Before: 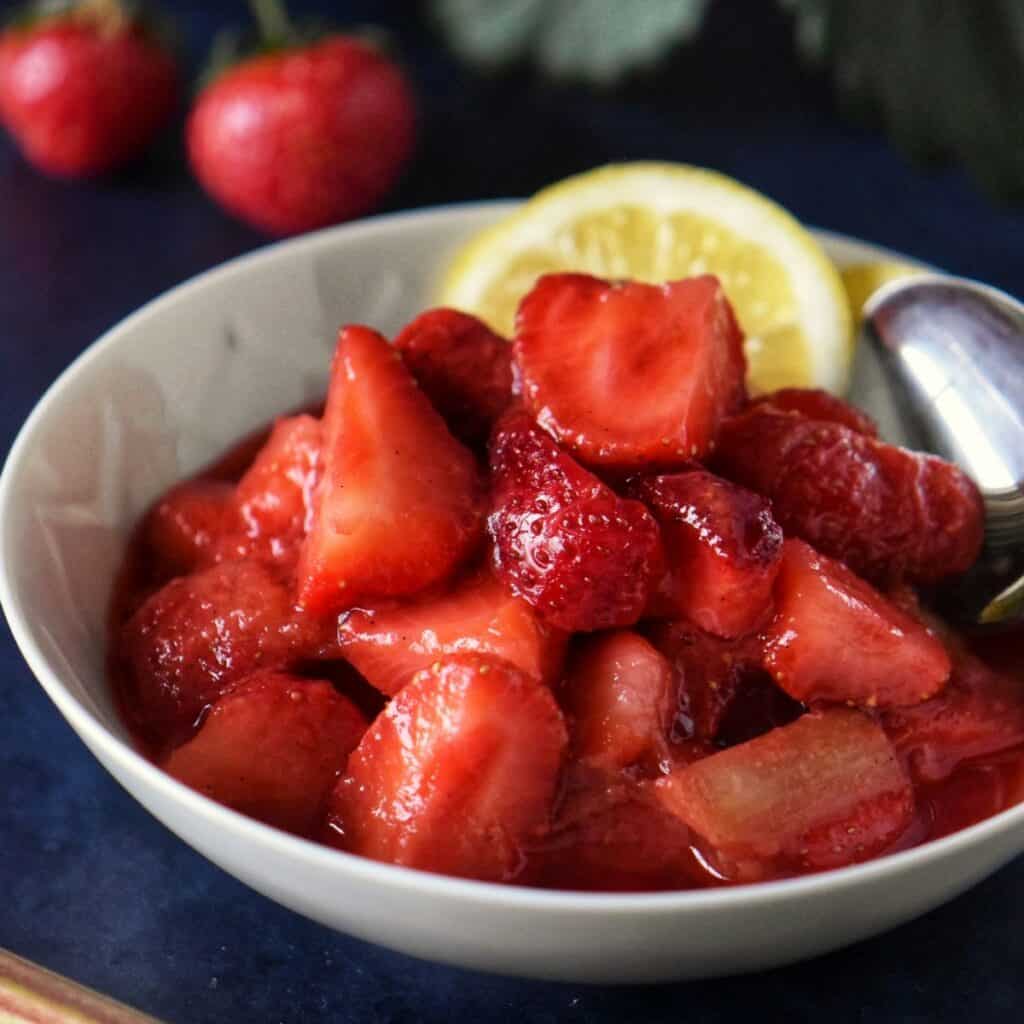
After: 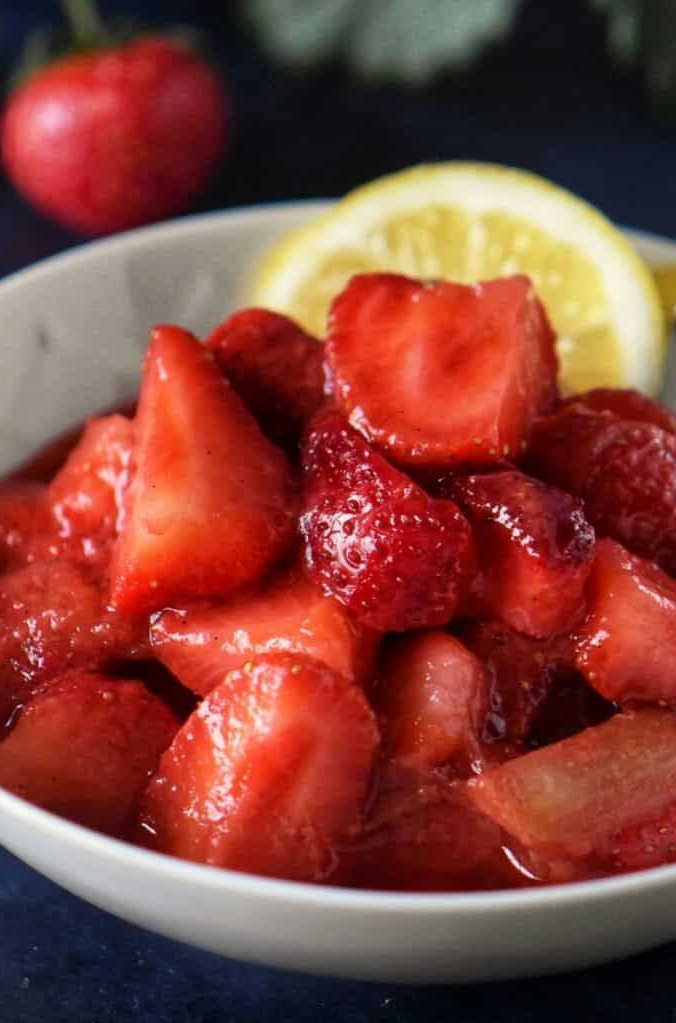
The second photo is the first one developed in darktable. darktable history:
bloom: size 13.65%, threshold 98.39%, strength 4.82%
crop and rotate: left 18.442%, right 15.508%
